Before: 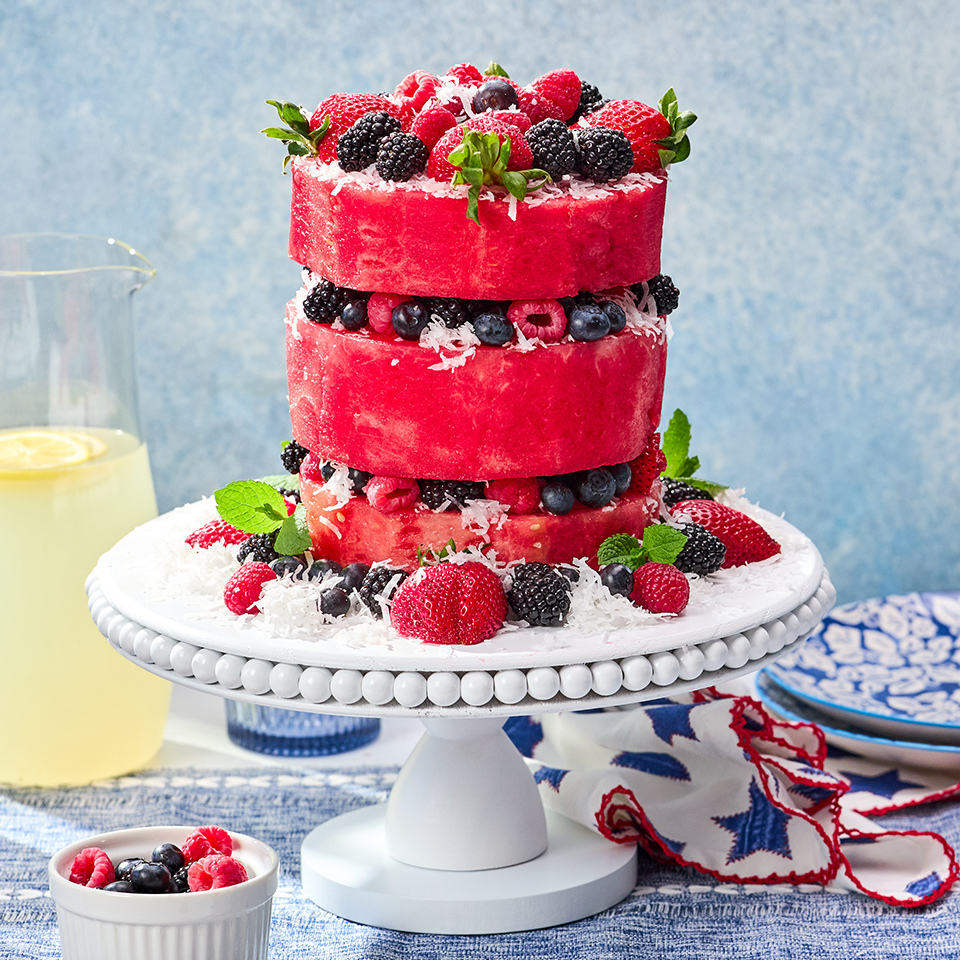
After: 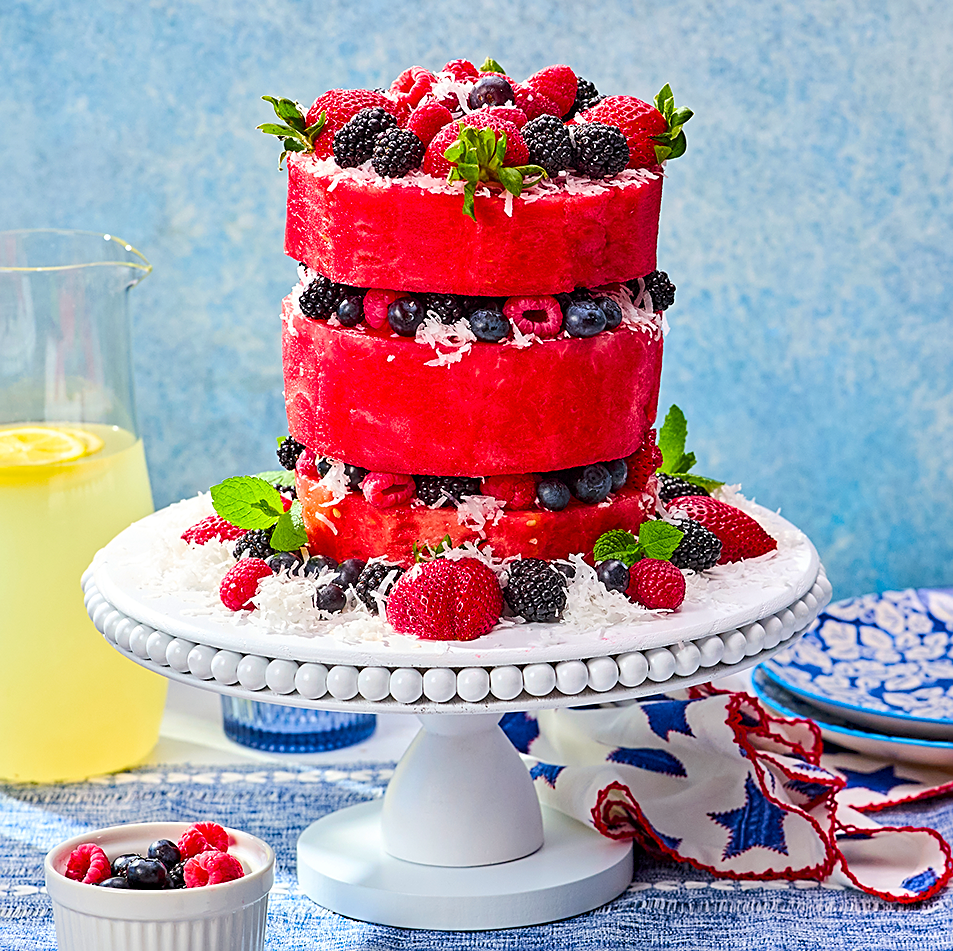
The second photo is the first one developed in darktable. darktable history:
crop: left 0.434%, top 0.485%, right 0.244%, bottom 0.386%
sharpen: on, module defaults
haze removal: compatibility mode true, adaptive false
color balance rgb: perceptual saturation grading › global saturation 30%, global vibrance 30%
